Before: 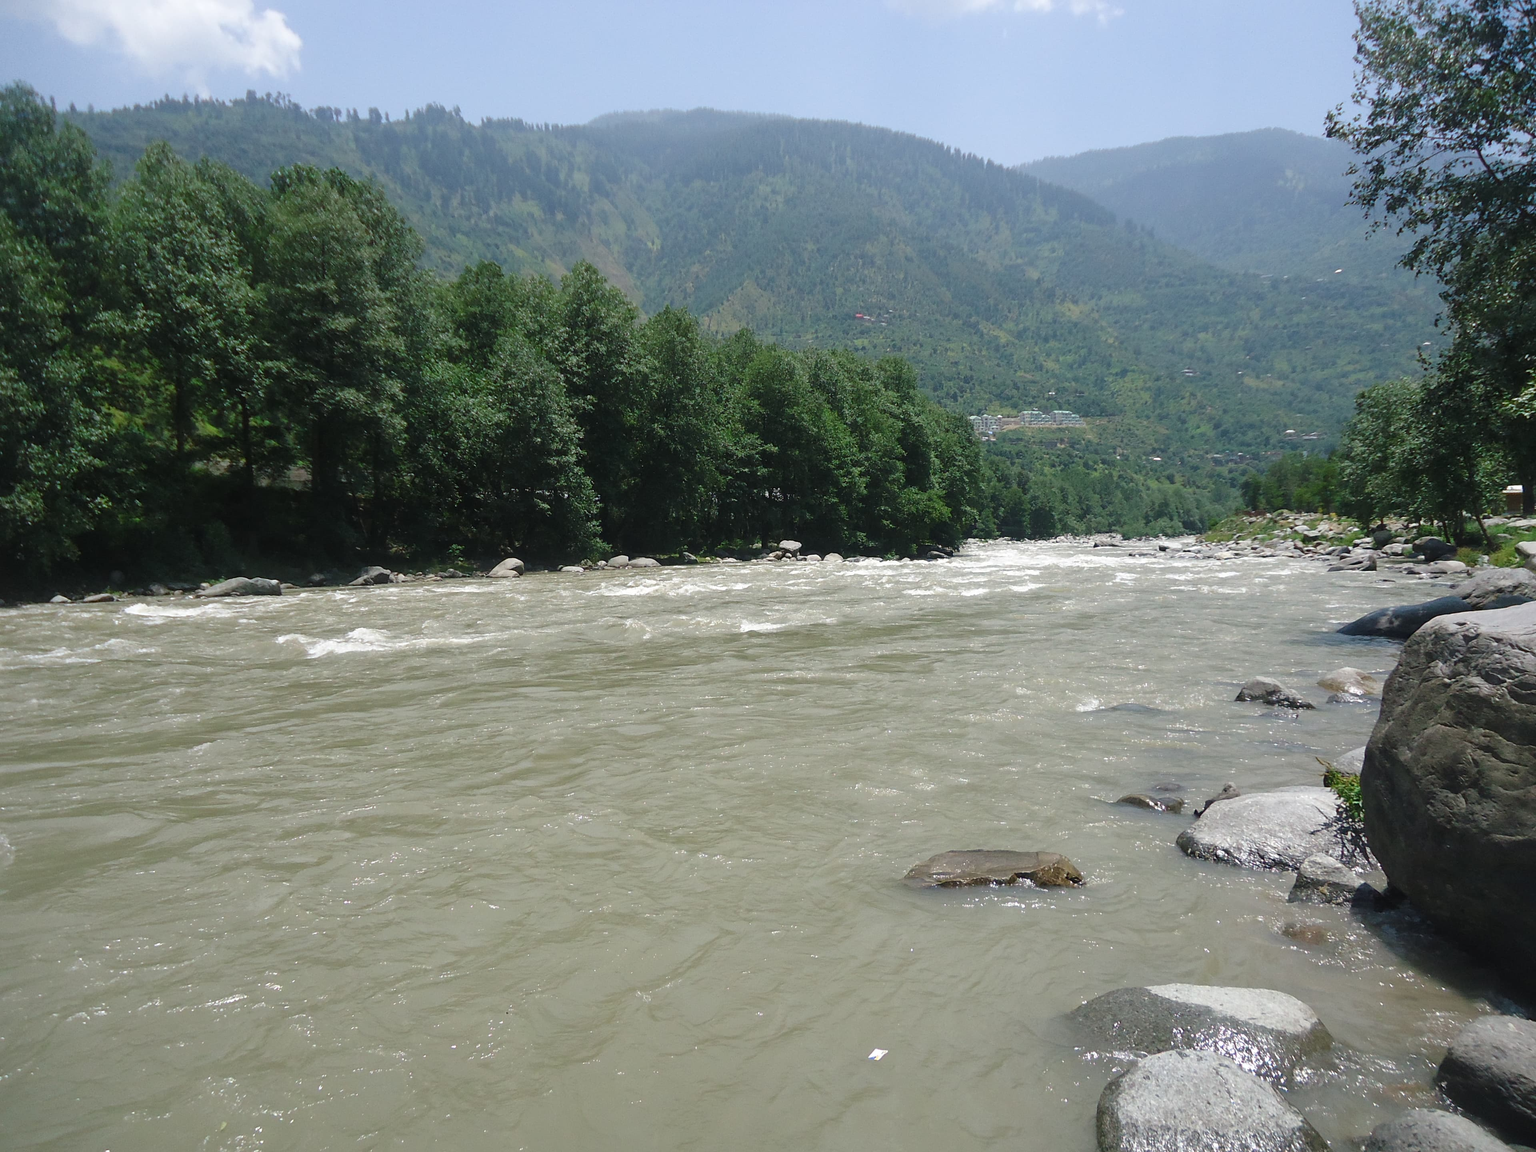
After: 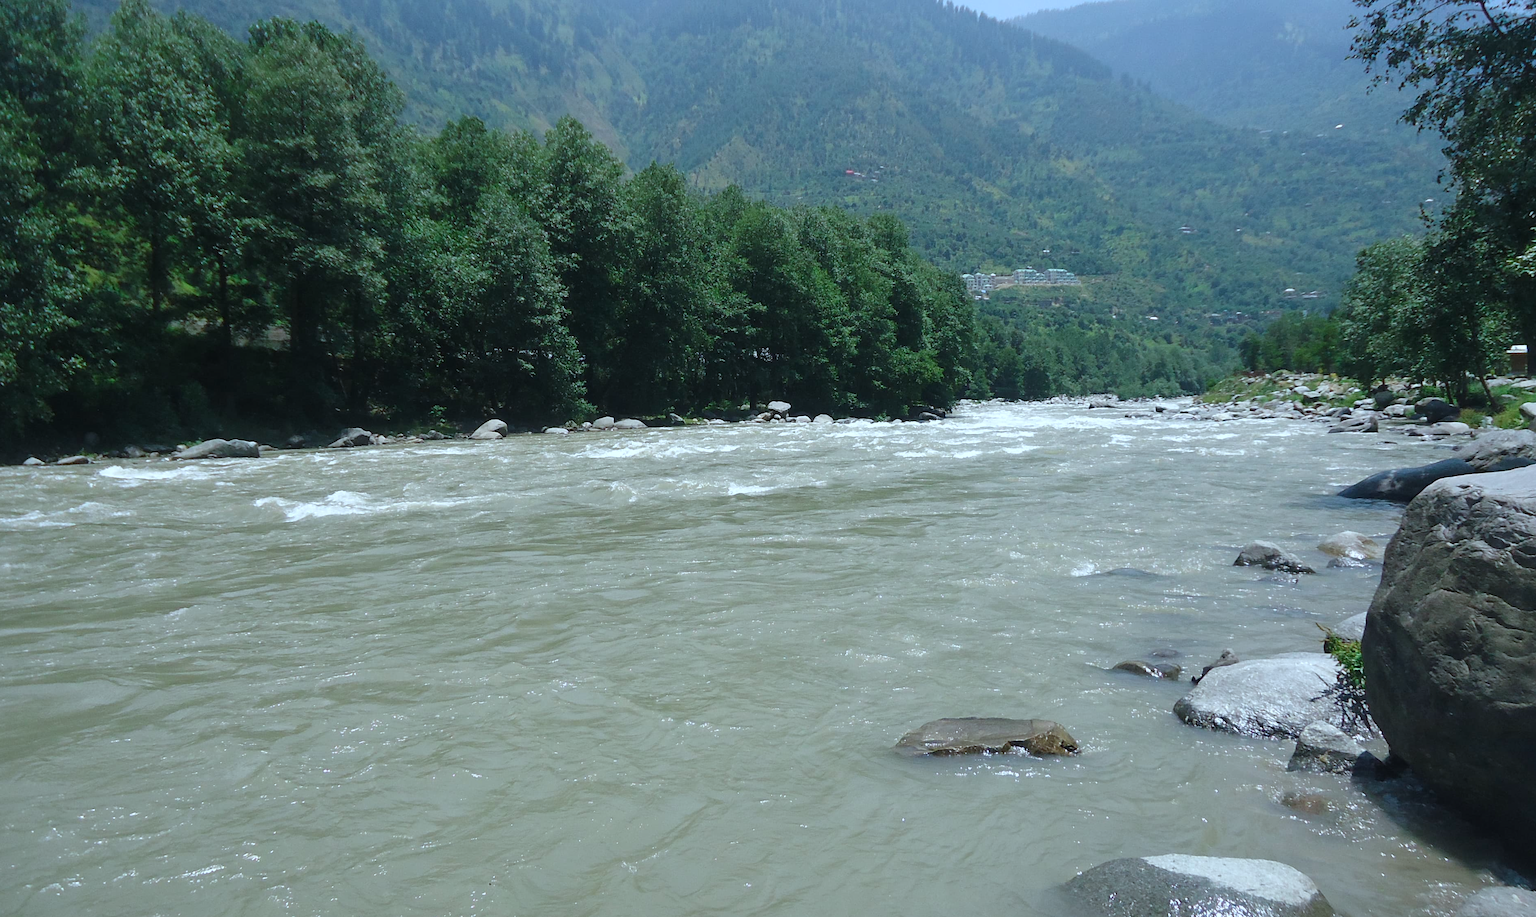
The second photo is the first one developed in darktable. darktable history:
crop and rotate: left 1.814%, top 12.818%, right 0.25%, bottom 9.225%
color calibration: illuminant F (fluorescent), F source F9 (Cool White Deluxe 4150 K) – high CRI, x 0.374, y 0.373, temperature 4158.34 K
